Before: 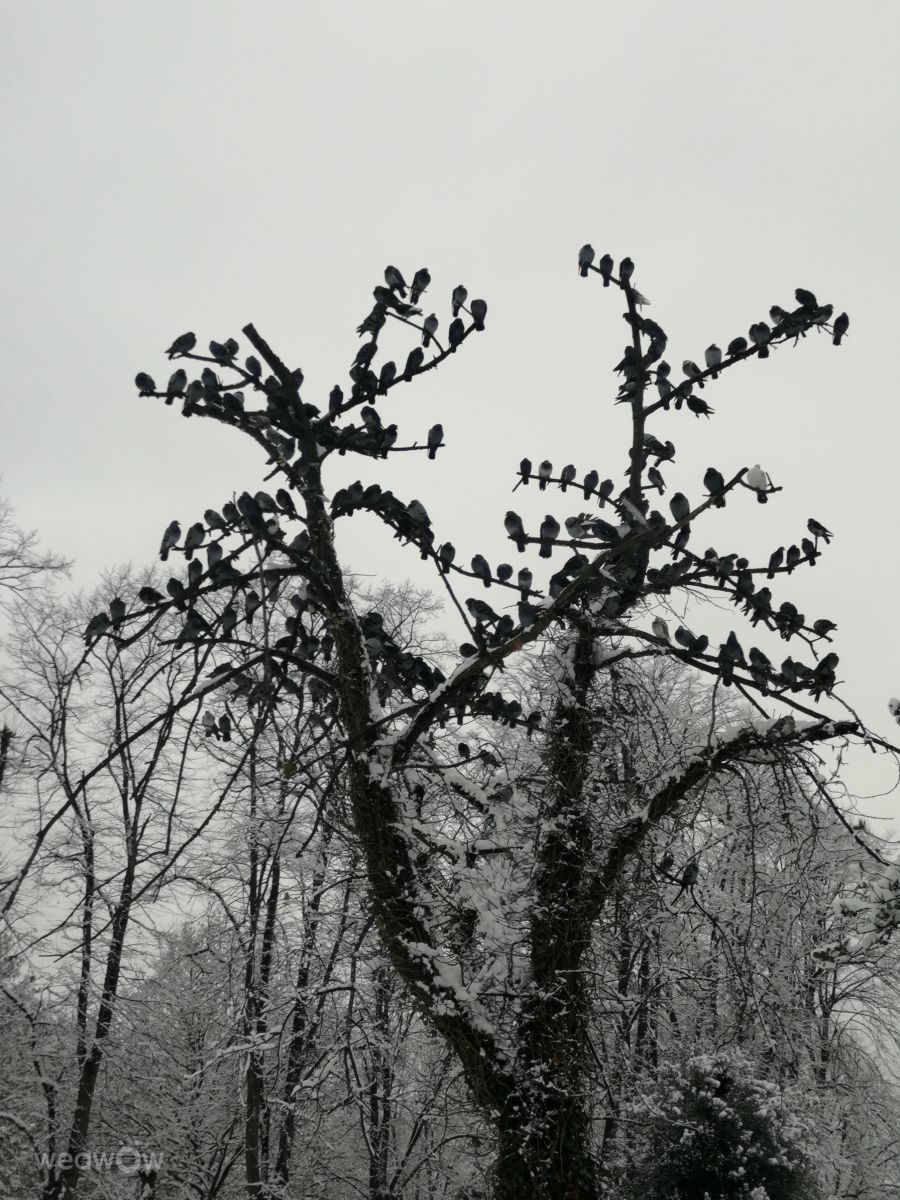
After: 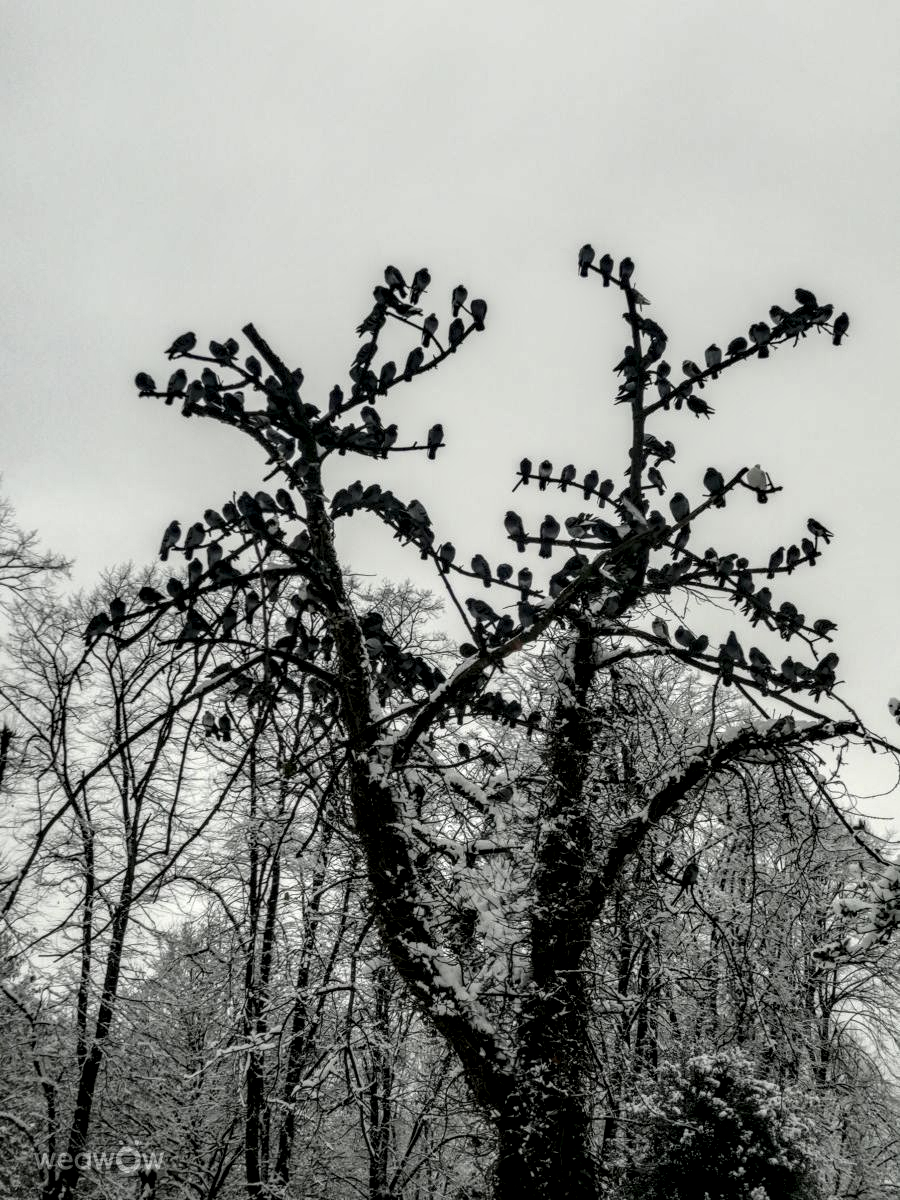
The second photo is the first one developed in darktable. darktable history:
local contrast: highlights 19%, detail 186%
